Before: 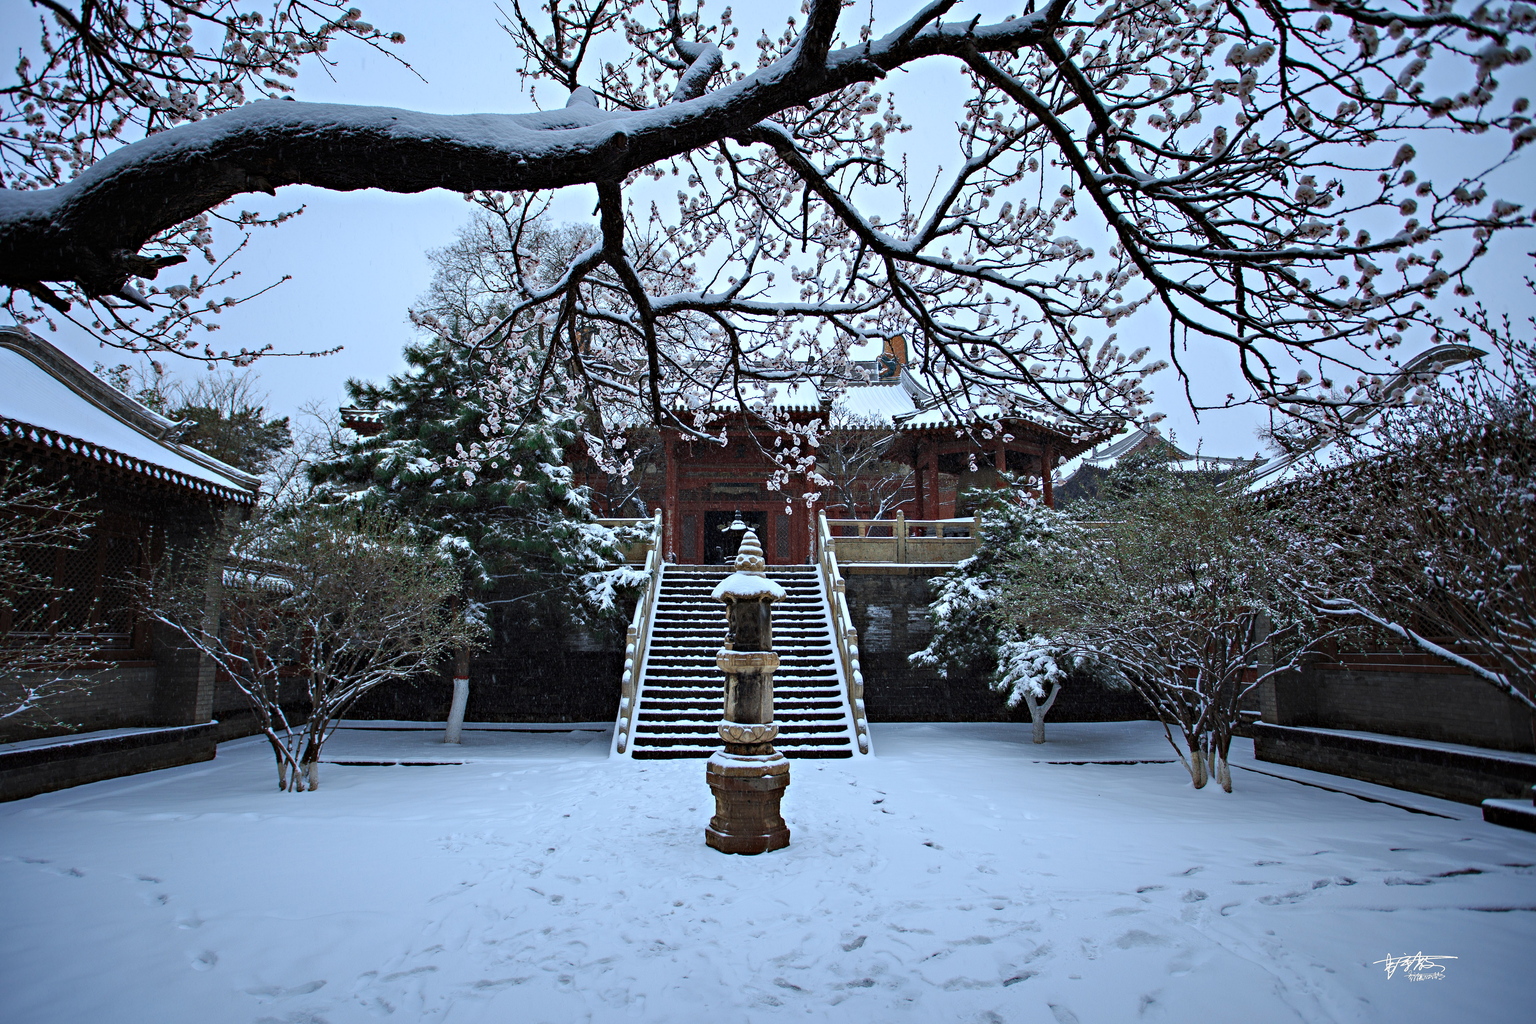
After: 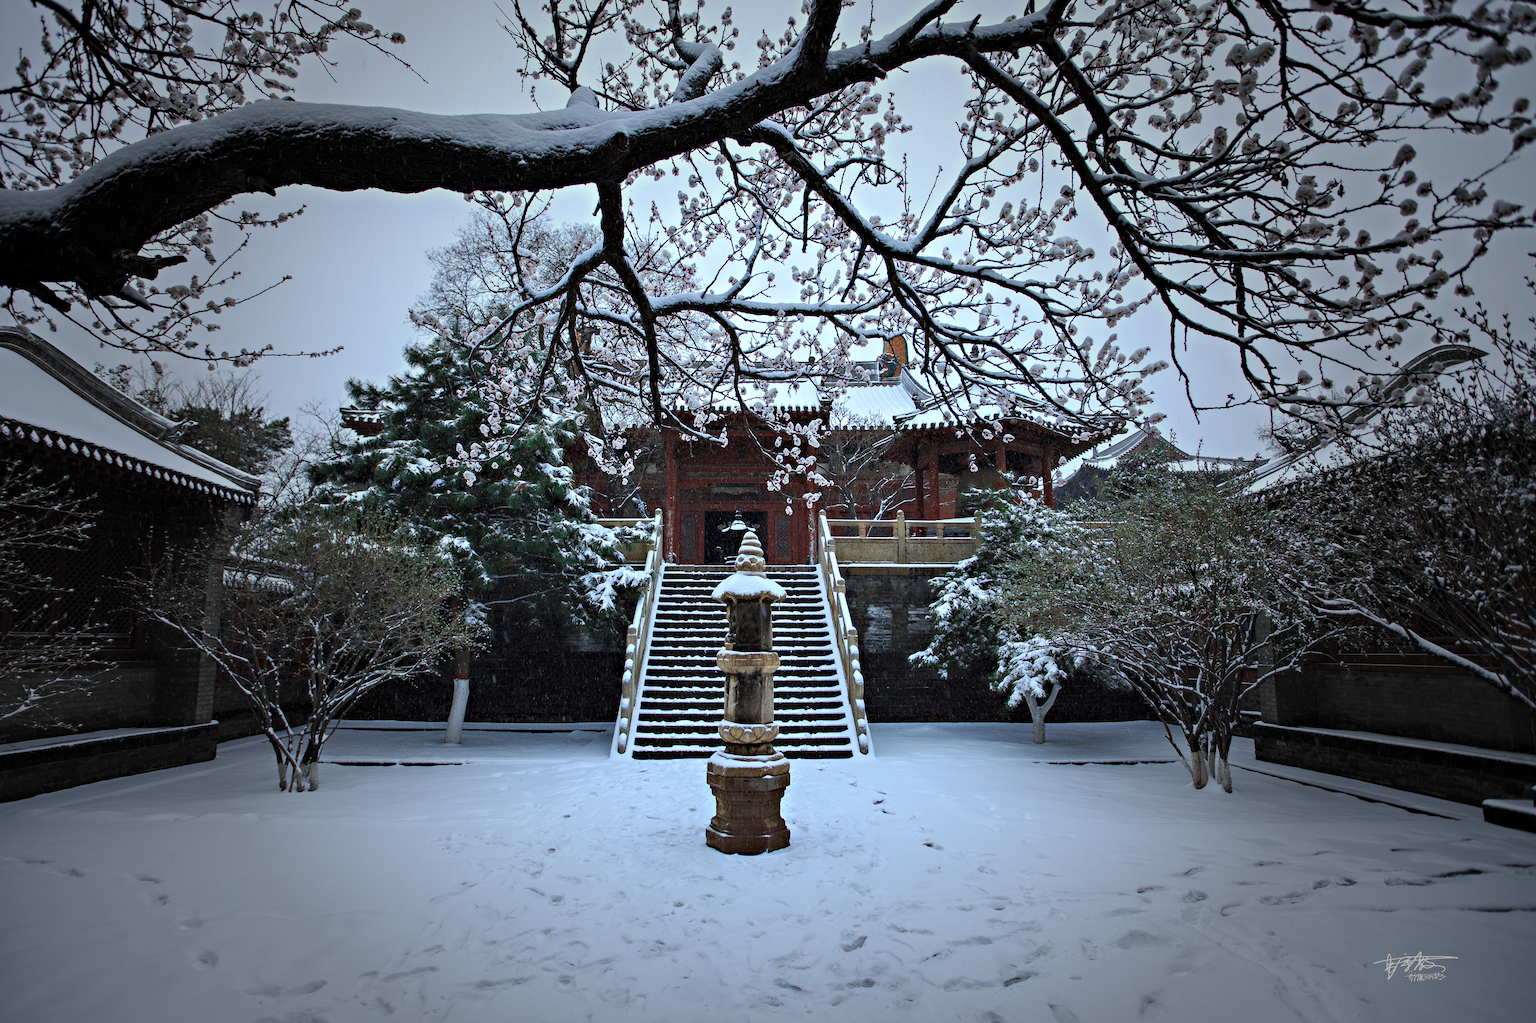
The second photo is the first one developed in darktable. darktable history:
vignetting: fall-off start 39%, fall-off radius 41.16%
